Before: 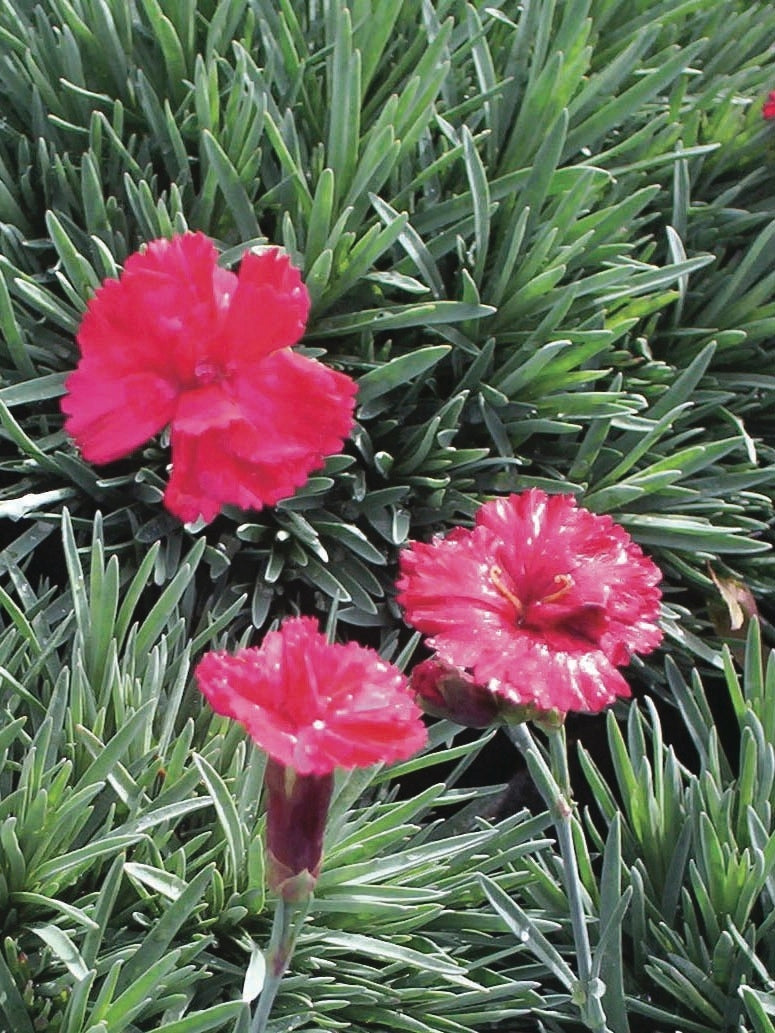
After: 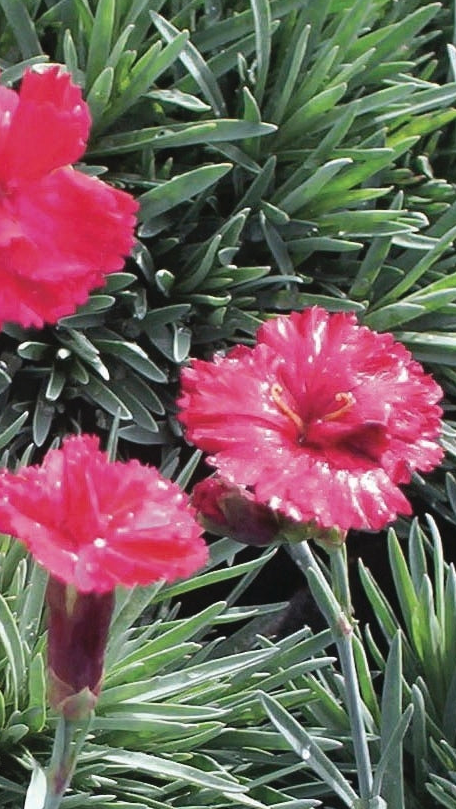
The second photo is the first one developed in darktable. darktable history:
crop and rotate: left 28.3%, top 17.626%, right 12.804%, bottom 3.967%
